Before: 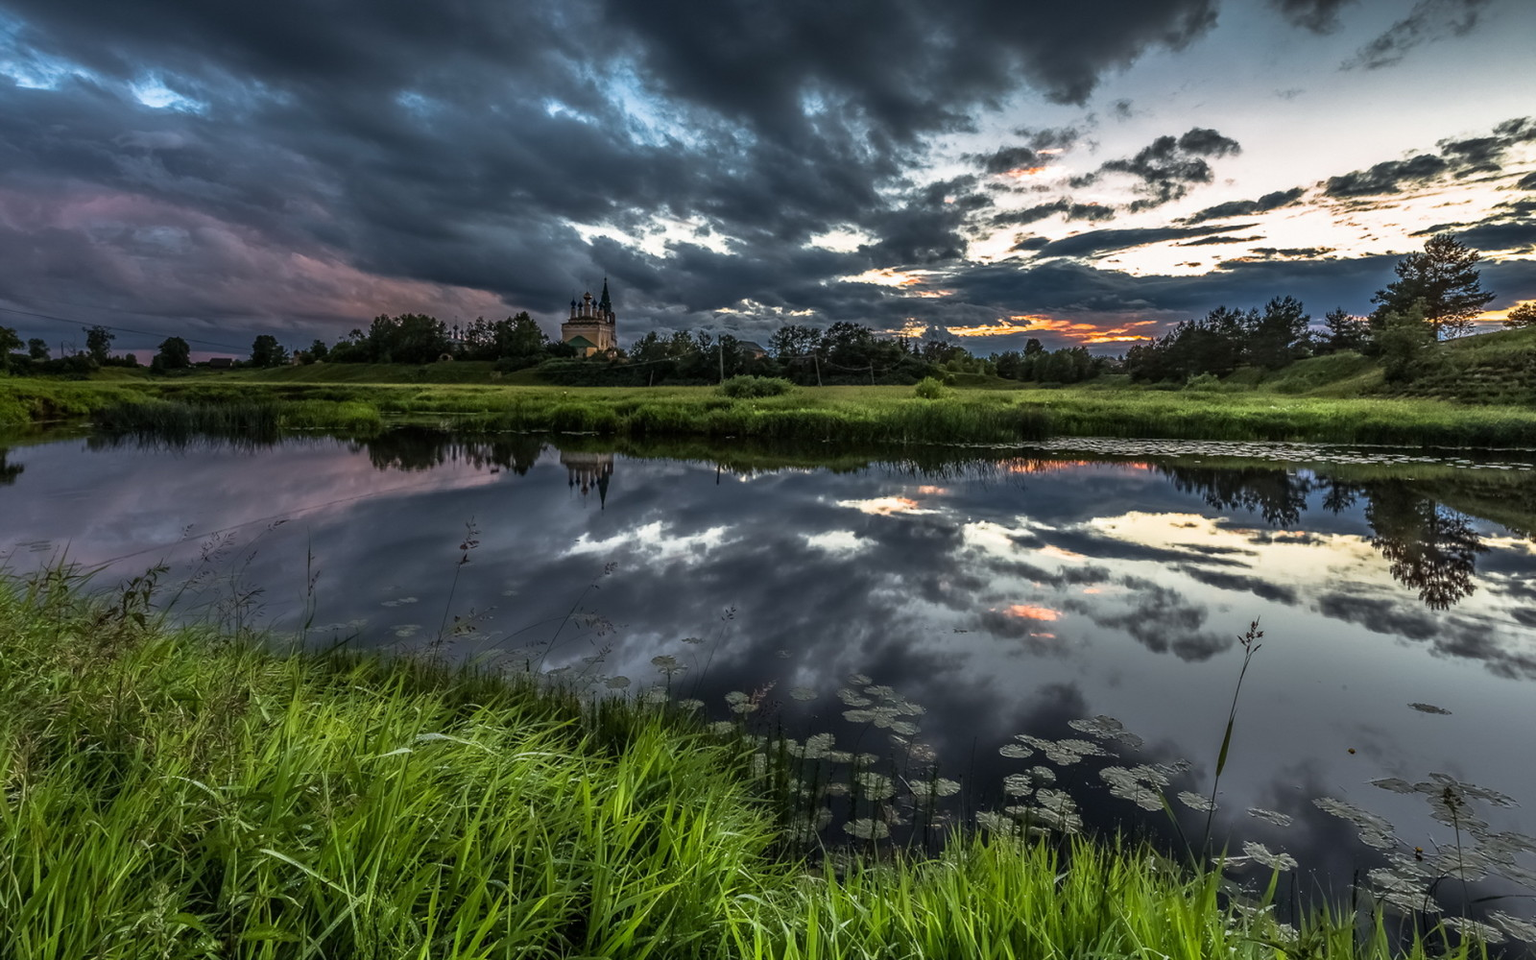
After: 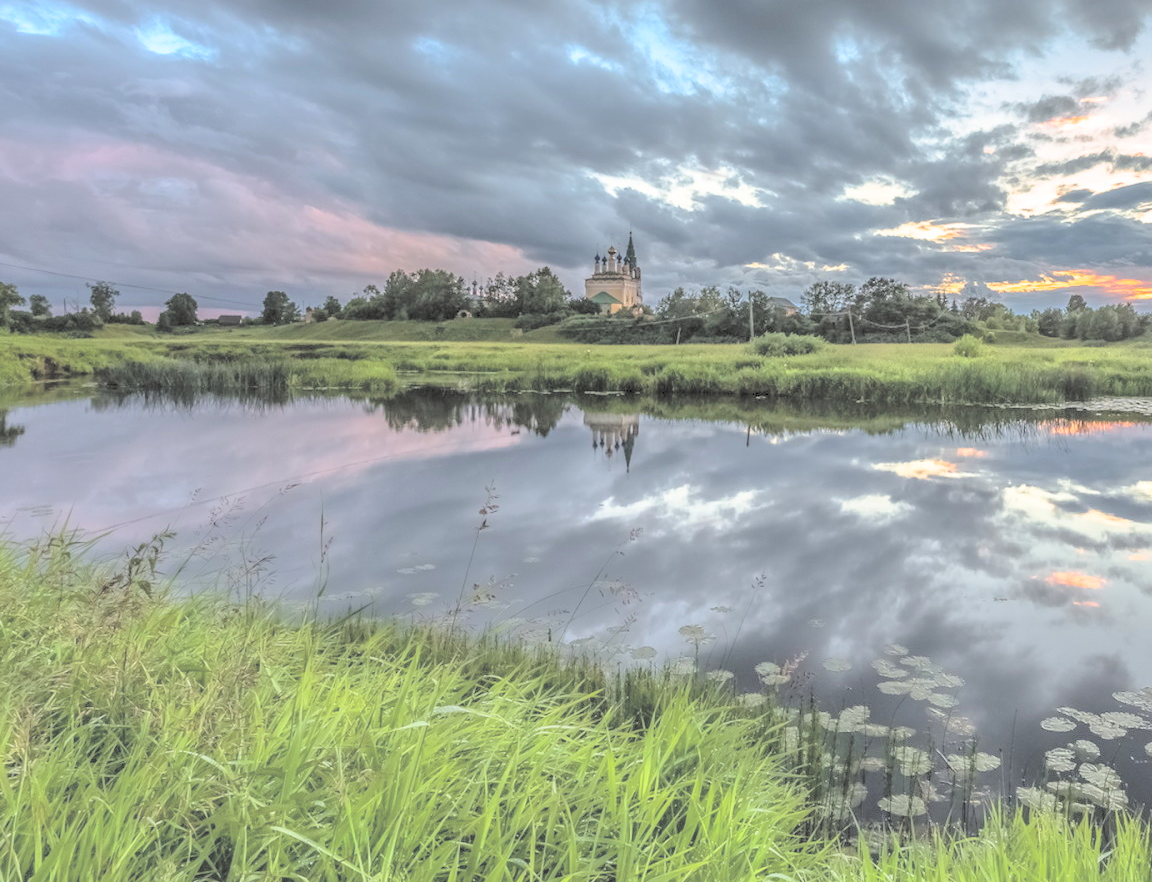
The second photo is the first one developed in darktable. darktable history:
crop: top 5.803%, right 27.864%, bottom 5.804%
contrast equalizer: y [[0.5 ×6], [0.5 ×6], [0.5, 0.5, 0.501, 0.545, 0.707, 0.863], [0 ×6], [0 ×6]]
contrast brightness saturation: brightness 1
tone equalizer: on, module defaults
